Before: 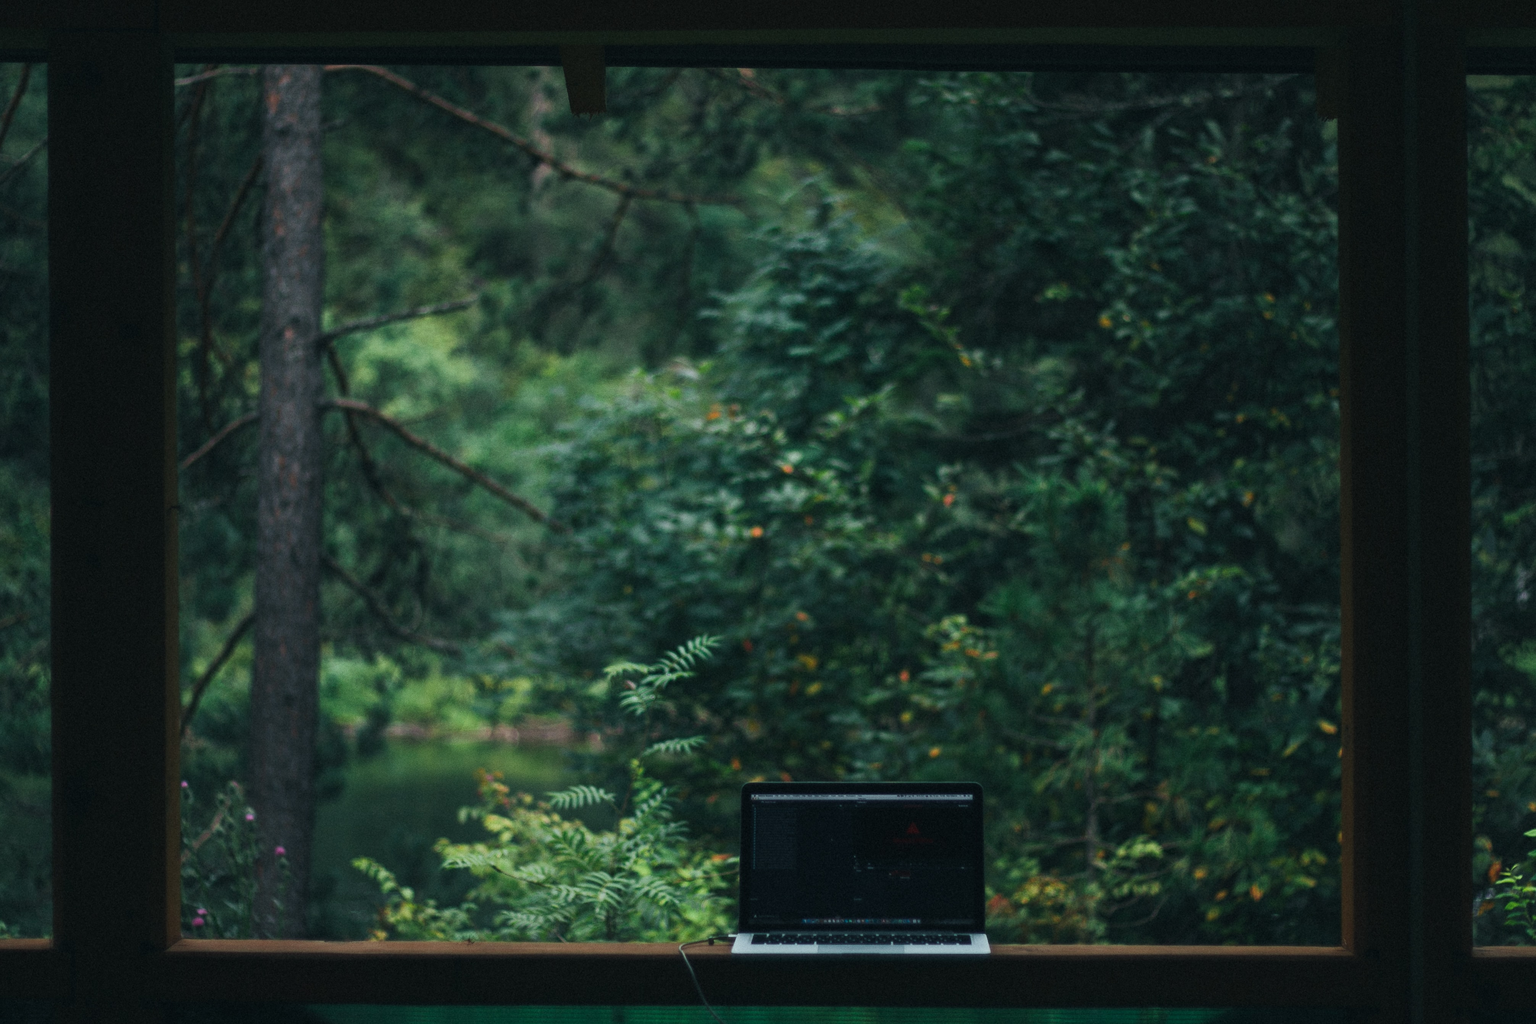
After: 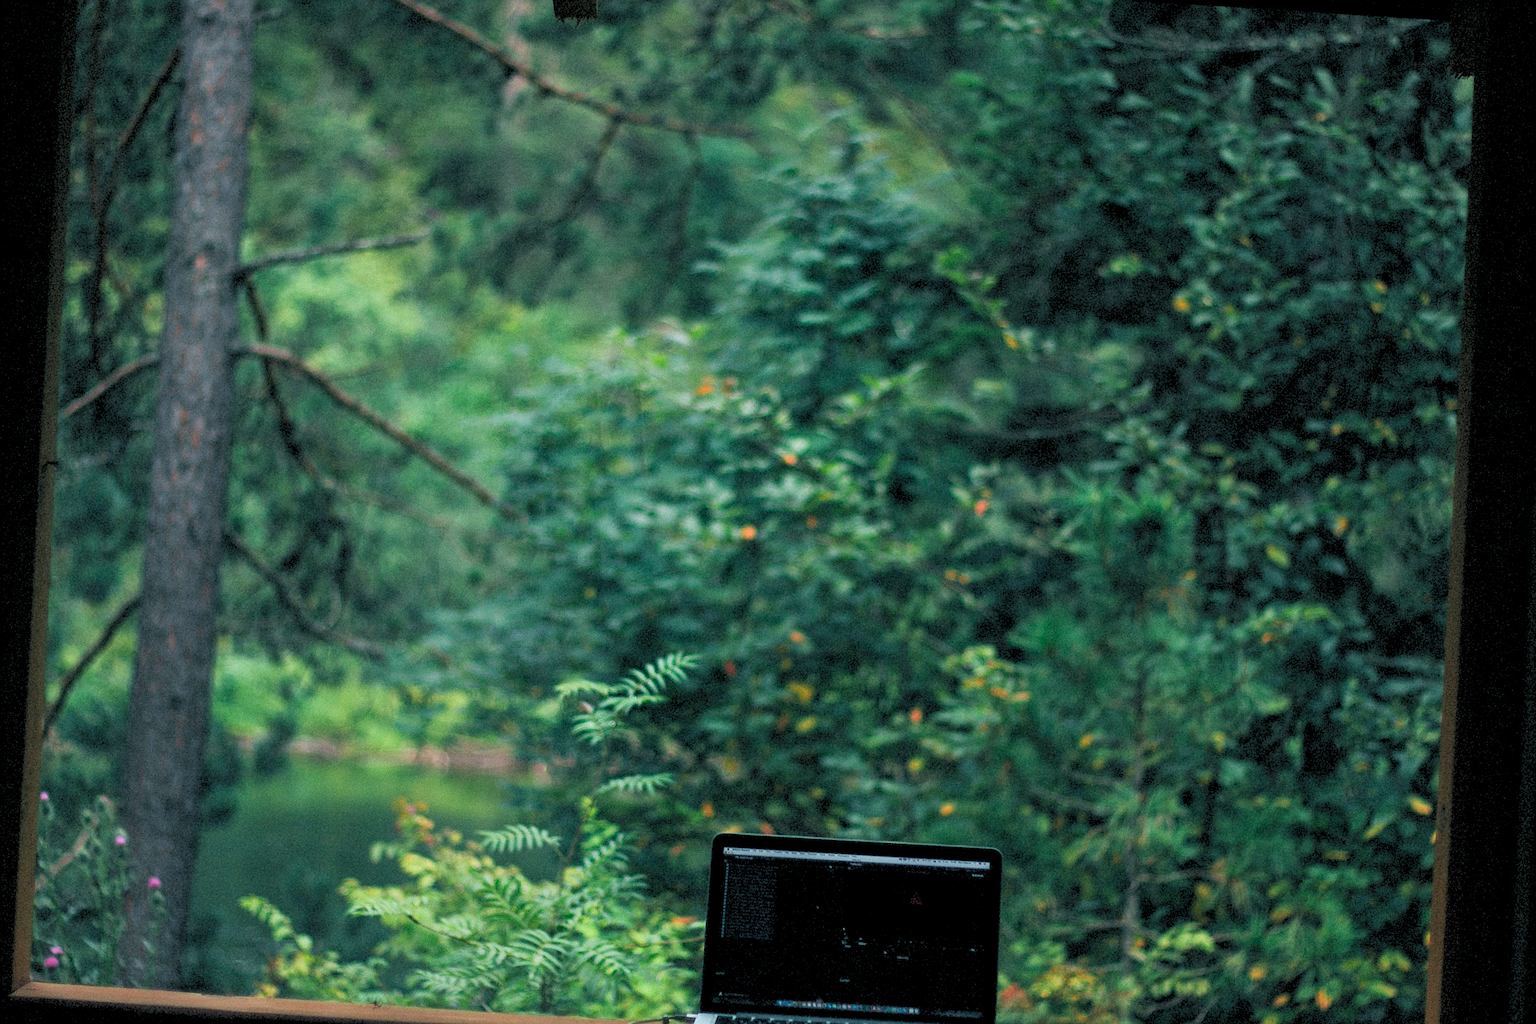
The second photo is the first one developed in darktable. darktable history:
shadows and highlights: shadows 20.91, highlights -82.73, soften with gaussian
sharpen: on, module defaults
levels: levels [0.072, 0.414, 0.976]
crop and rotate: angle -3.27°, left 5.211%, top 5.211%, right 4.607%, bottom 4.607%
